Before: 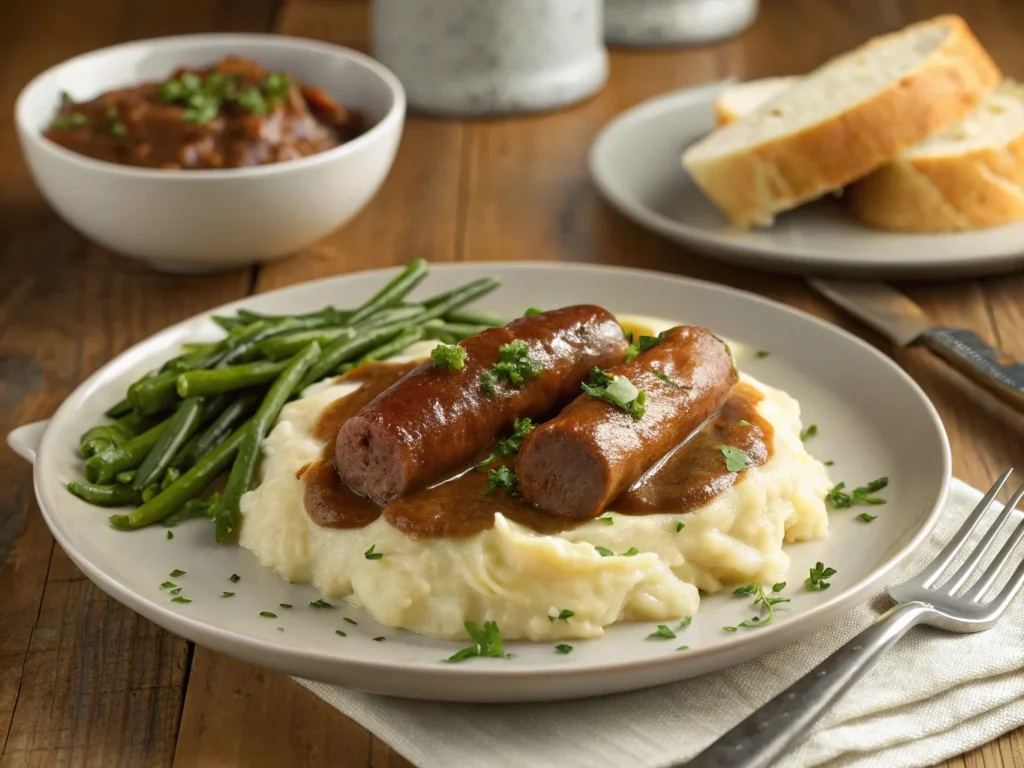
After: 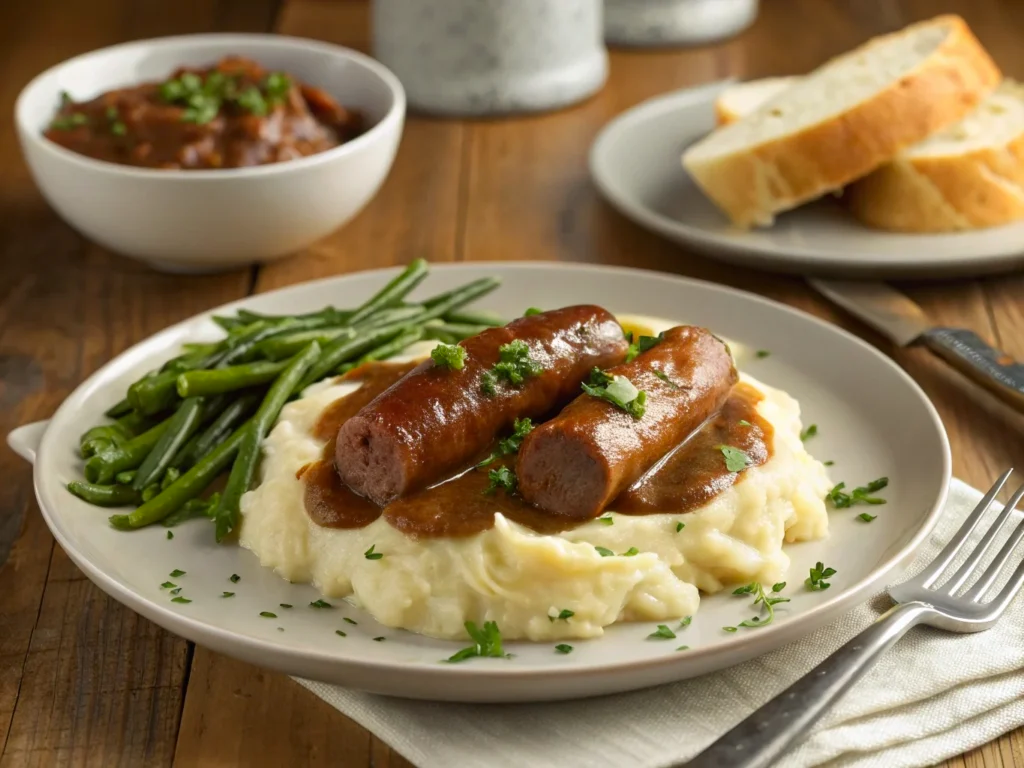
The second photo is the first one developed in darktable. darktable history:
contrast brightness saturation: contrast 0.041, saturation 0.07
